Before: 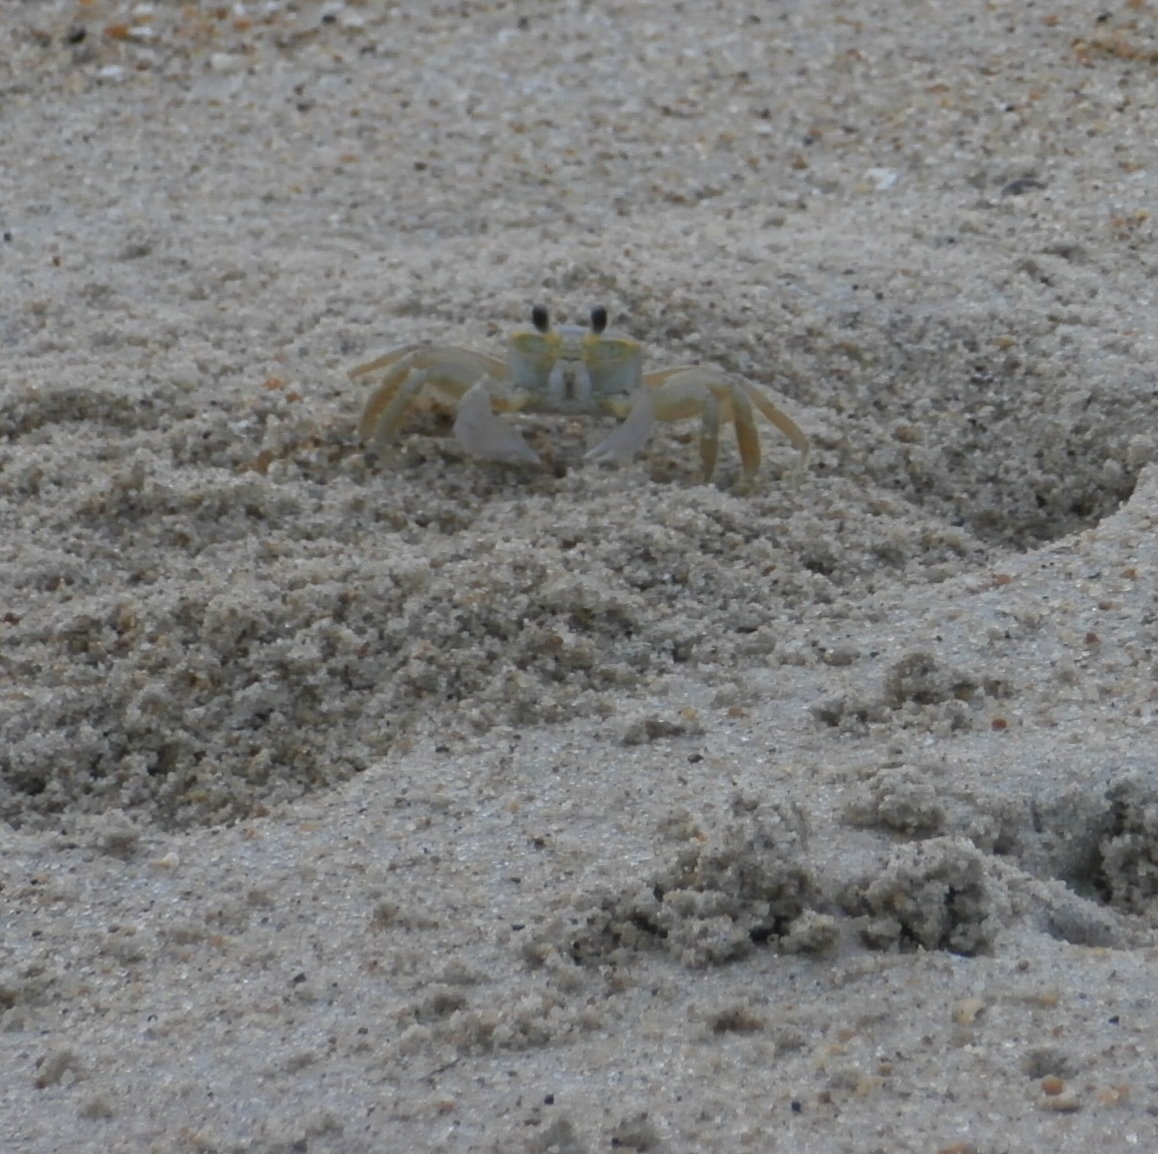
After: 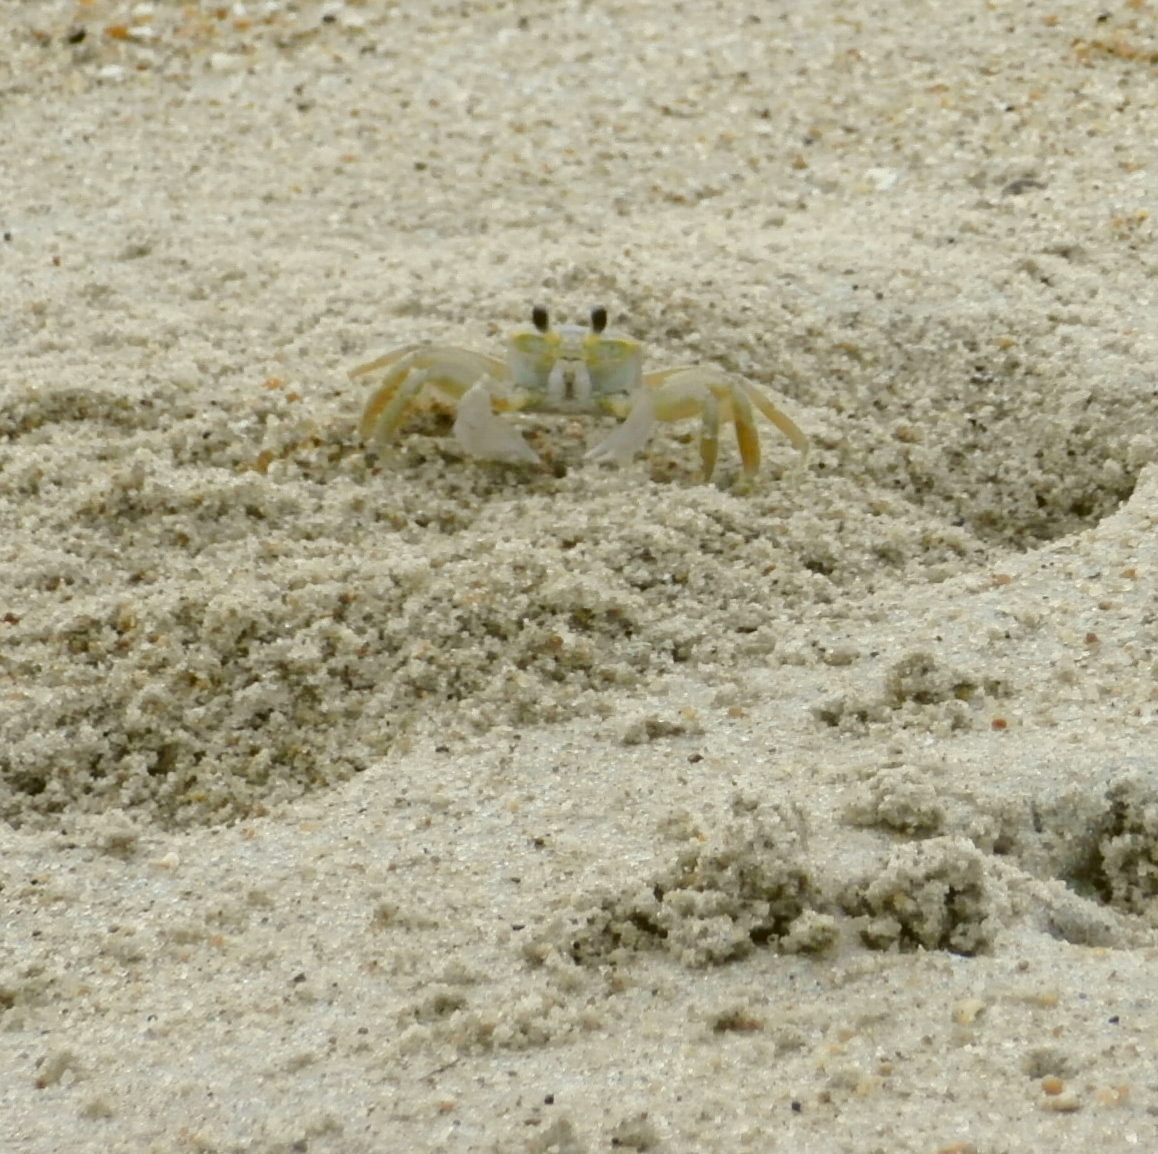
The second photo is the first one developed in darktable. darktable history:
base curve: curves: ch0 [(0, 0) (0.028, 0.03) (0.121, 0.232) (0.46, 0.748) (0.859, 0.968) (1, 1)], preserve colors none
color correction: highlights a* -1.72, highlights b* 10.24, shadows a* 0.482, shadows b* 18.93
exposure: black level correction -0.003, exposure 0.034 EV, compensate exposure bias true, compensate highlight preservation false
